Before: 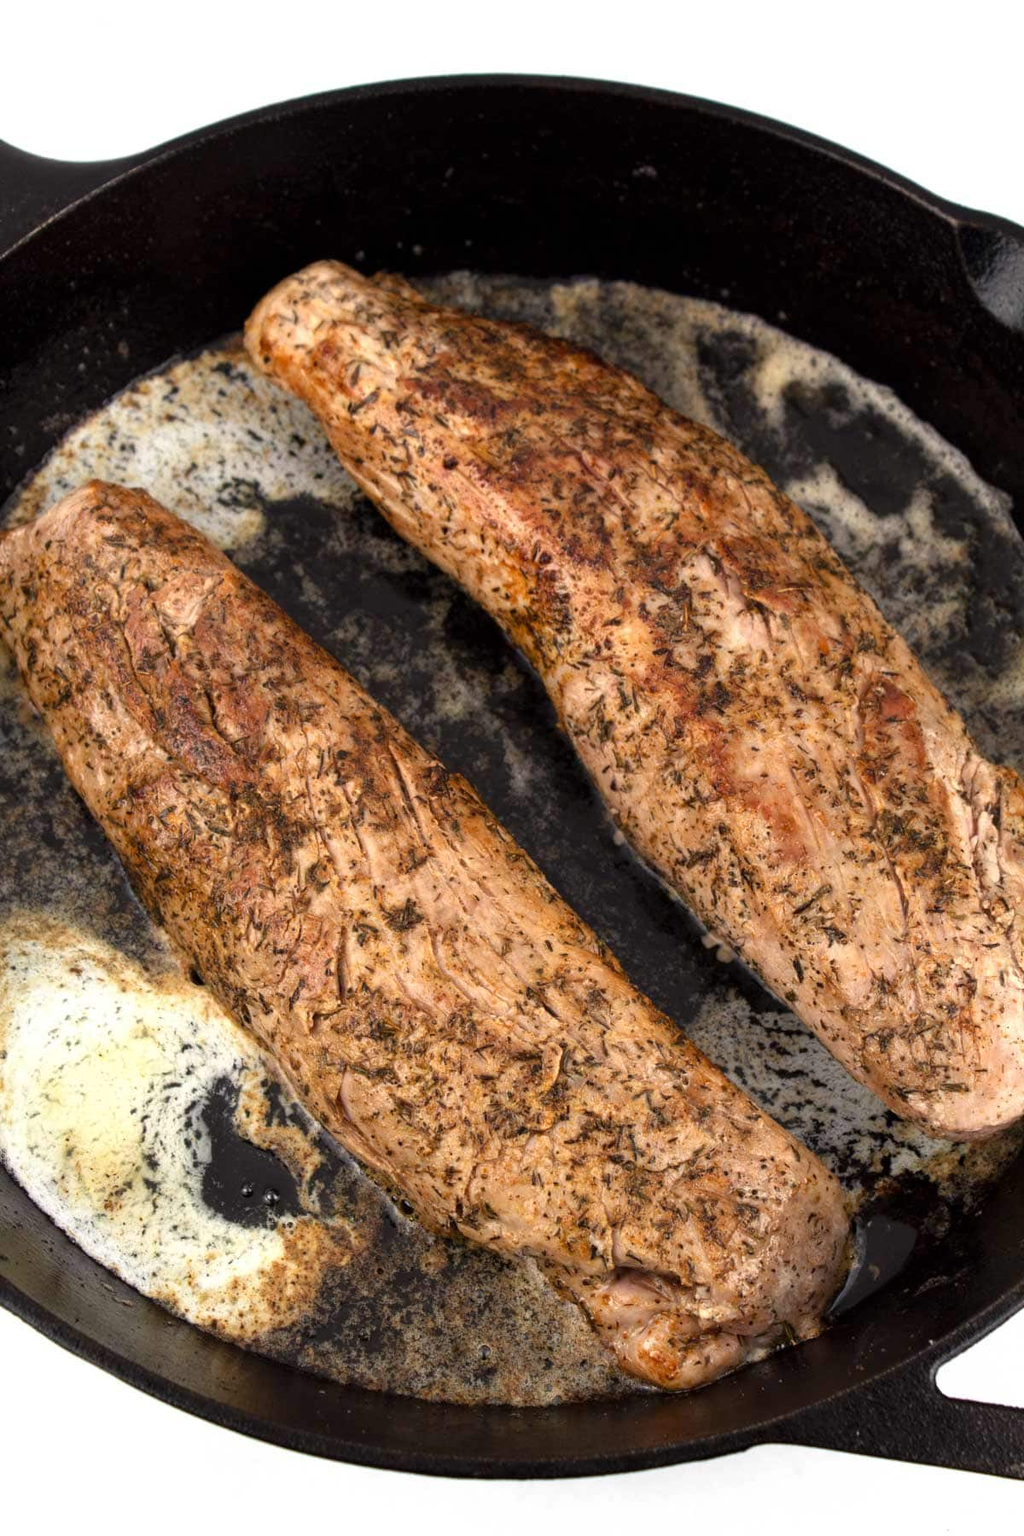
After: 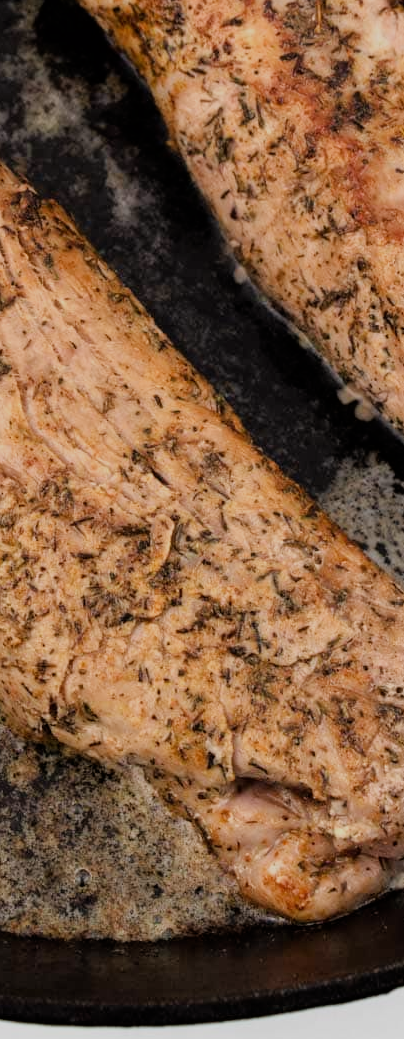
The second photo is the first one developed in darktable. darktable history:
crop: left 40.486%, top 39.289%, right 25.767%, bottom 2.958%
filmic rgb: black relative exposure -7.65 EV, white relative exposure 4.56 EV, threshold 2.97 EV, hardness 3.61, enable highlight reconstruction true
